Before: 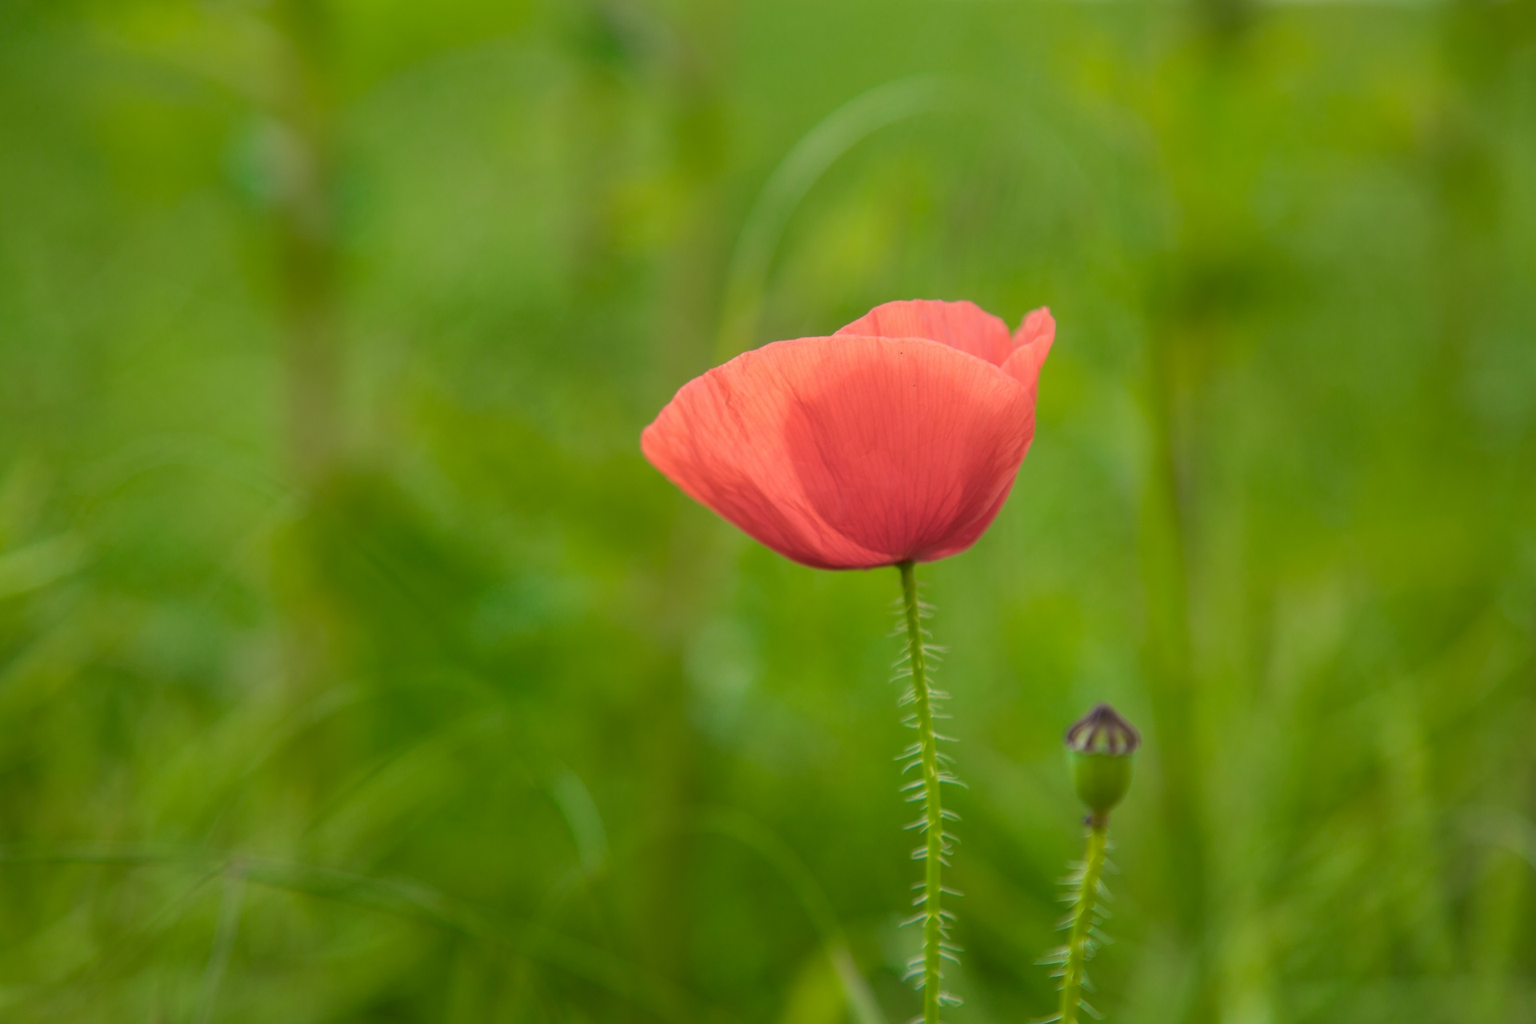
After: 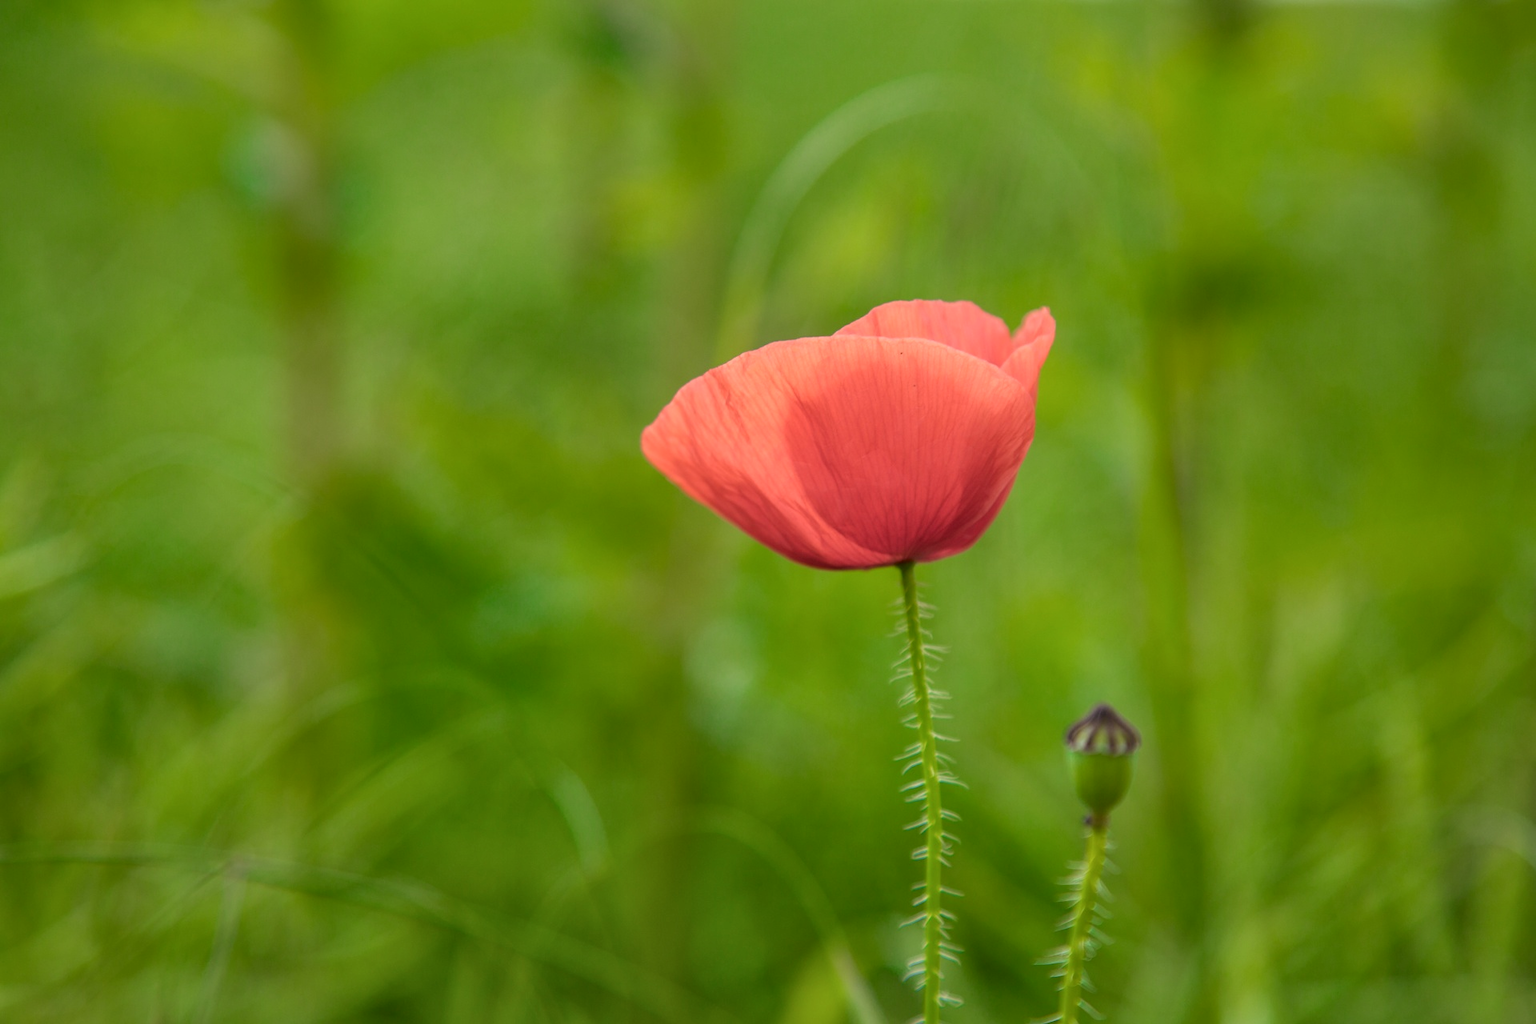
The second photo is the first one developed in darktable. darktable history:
shadows and highlights: shadows 73.67, highlights -25.67, highlights color adjustment 49.51%, soften with gaussian
local contrast: on, module defaults
